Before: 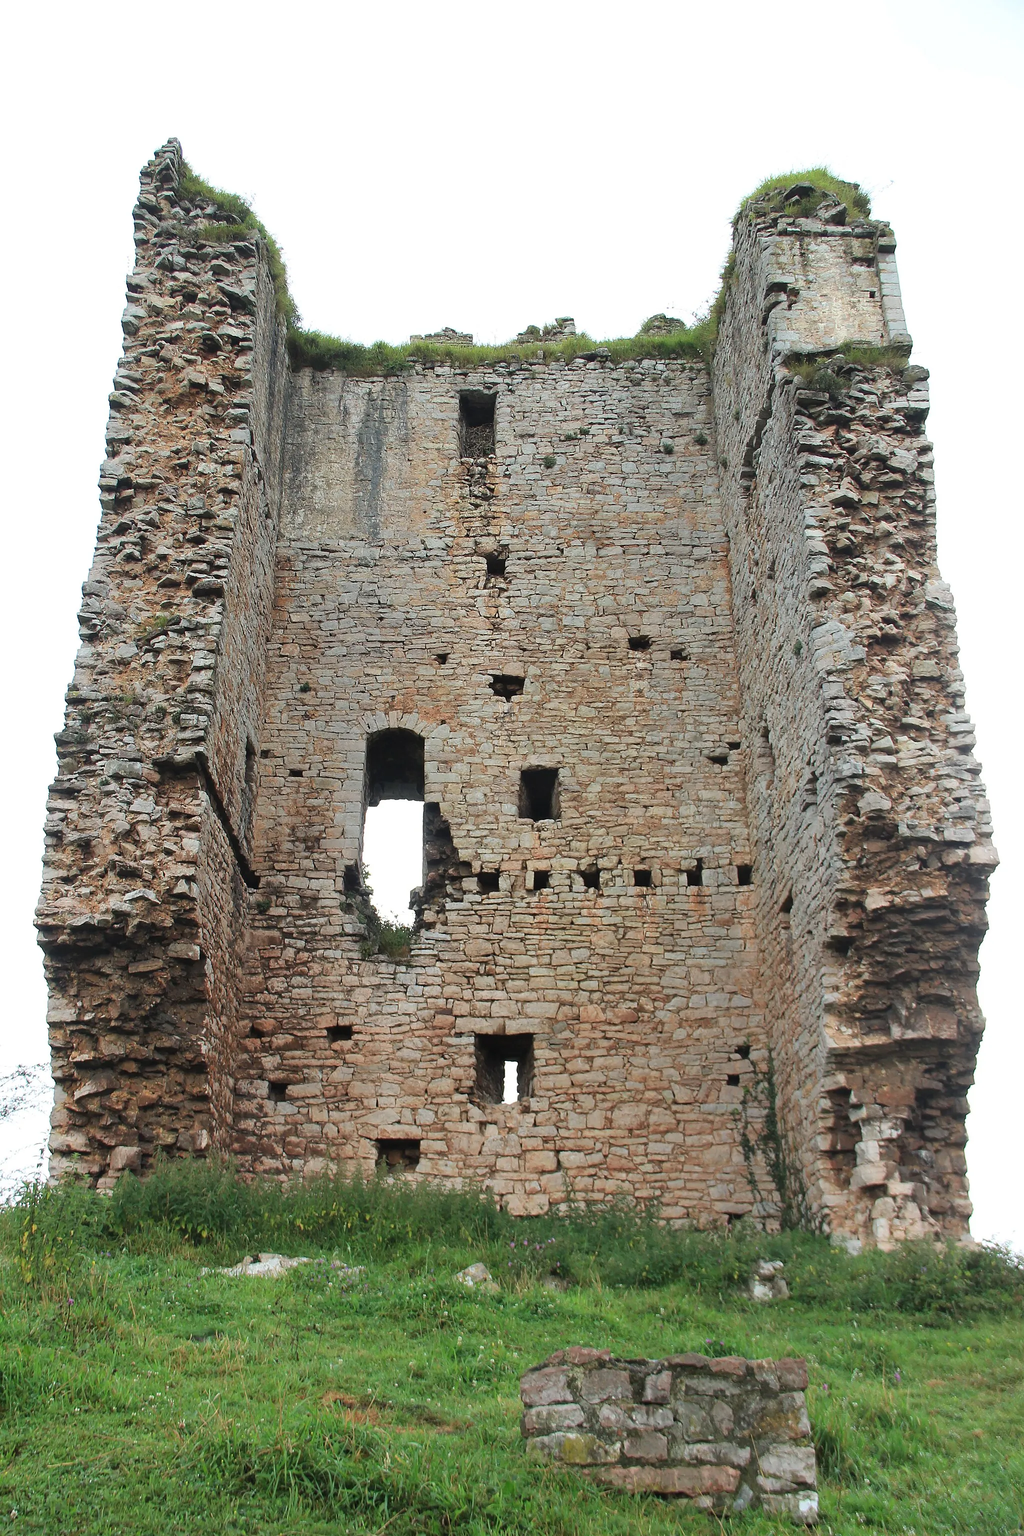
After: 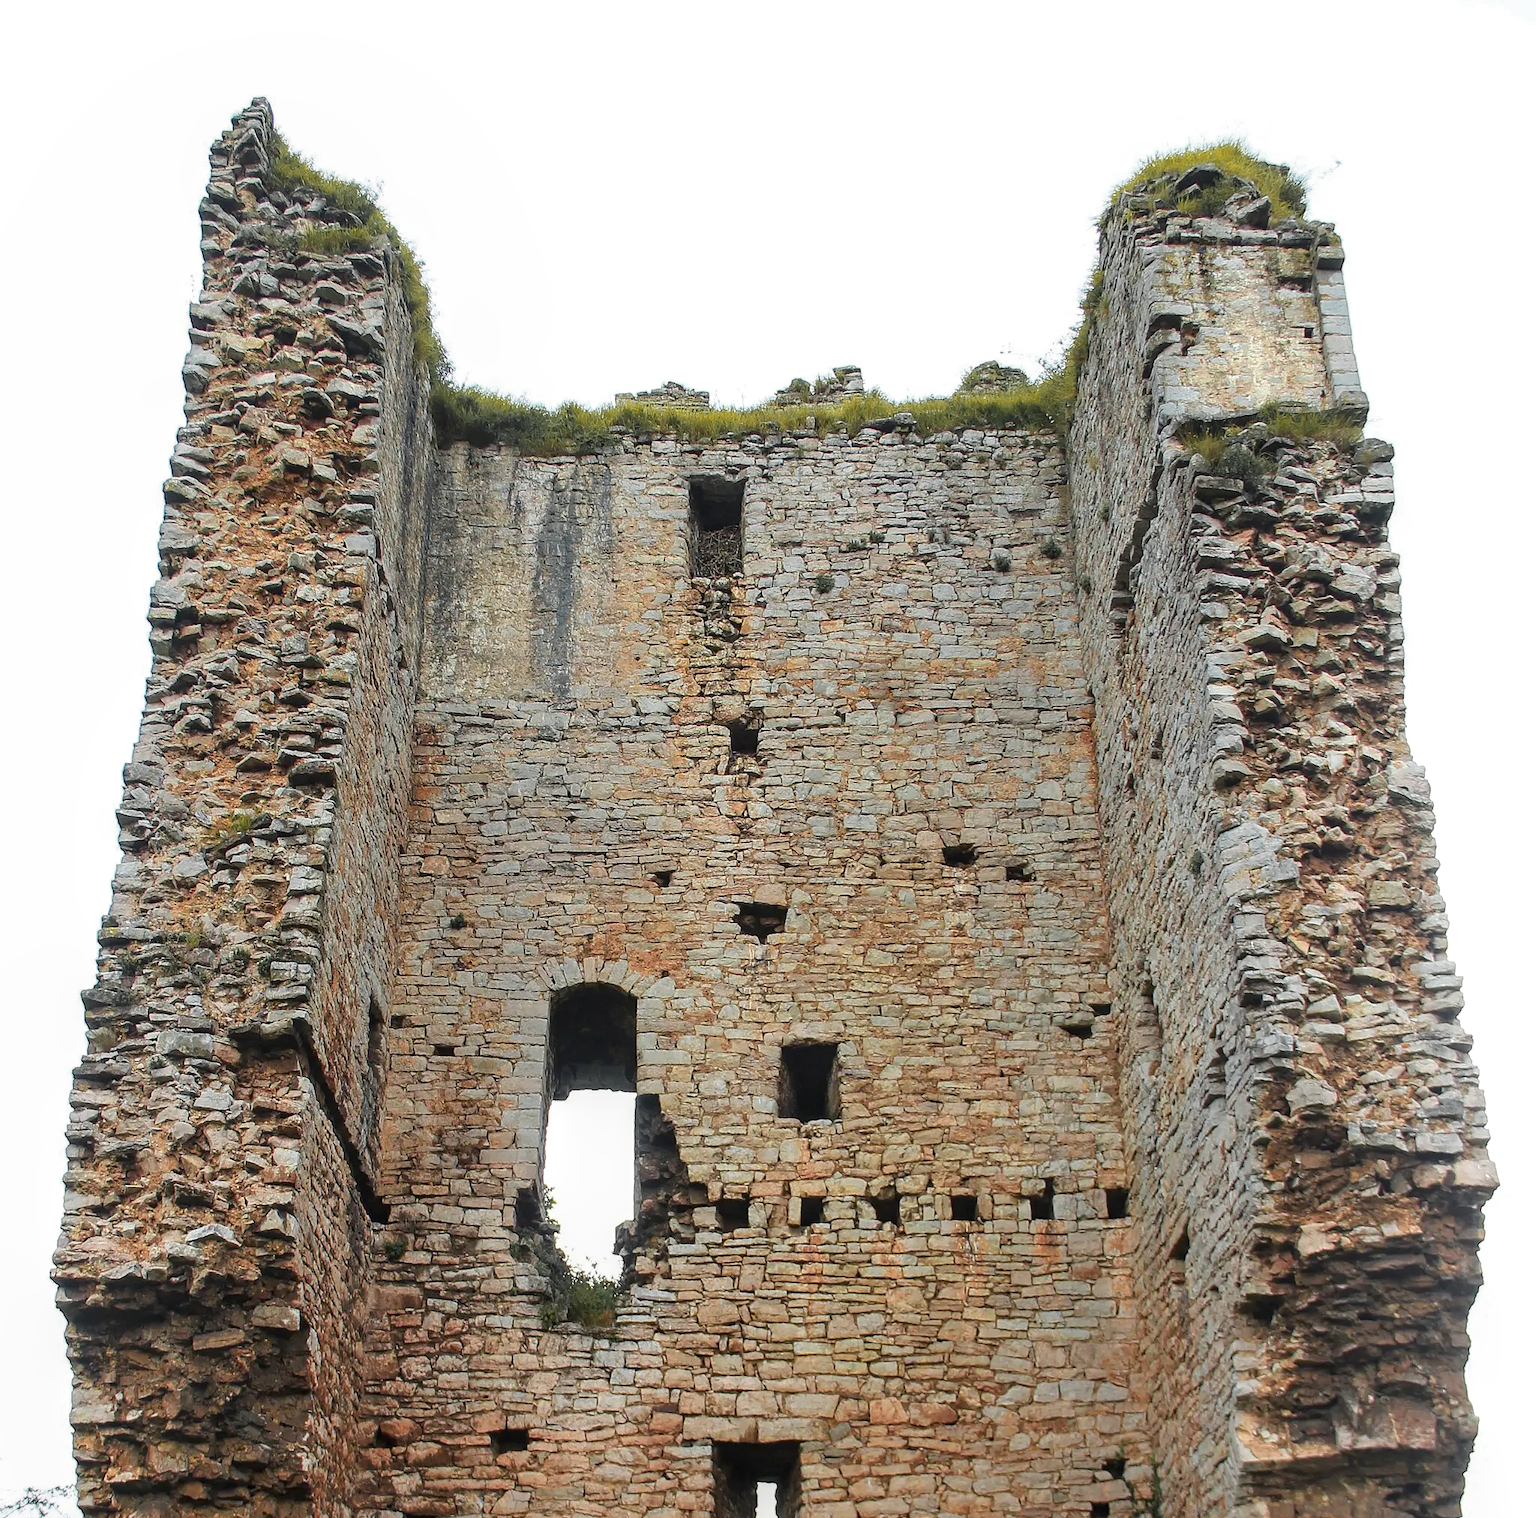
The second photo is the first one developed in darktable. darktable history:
color zones: curves: ch0 [(0, 0.499) (0.143, 0.5) (0.286, 0.5) (0.429, 0.476) (0.571, 0.284) (0.714, 0.243) (0.857, 0.449) (1, 0.499)]; ch1 [(0, 0.532) (0.143, 0.645) (0.286, 0.696) (0.429, 0.211) (0.571, 0.504) (0.714, 0.493) (0.857, 0.495) (1, 0.532)]; ch2 [(0, 0.5) (0.143, 0.5) (0.286, 0.427) (0.429, 0.324) (0.571, 0.5) (0.714, 0.5) (0.857, 0.5) (1, 0.5)]
local contrast: on, module defaults
crop and rotate: top 4.768%, bottom 29.318%
